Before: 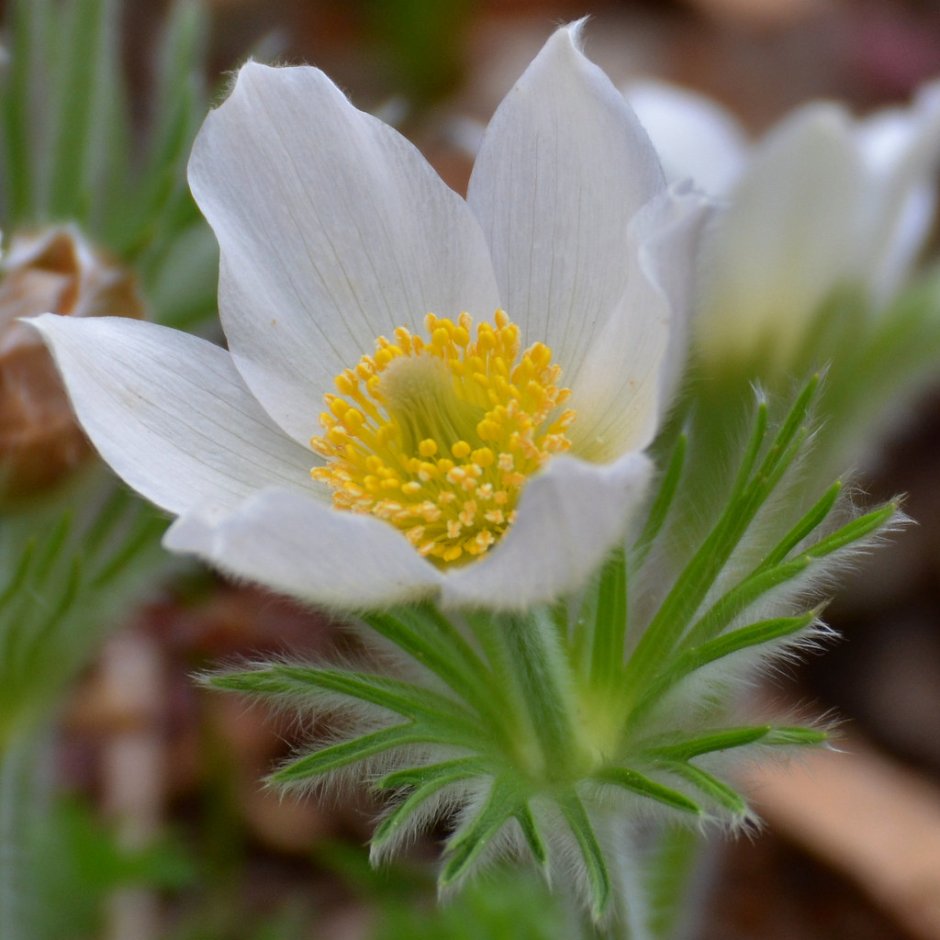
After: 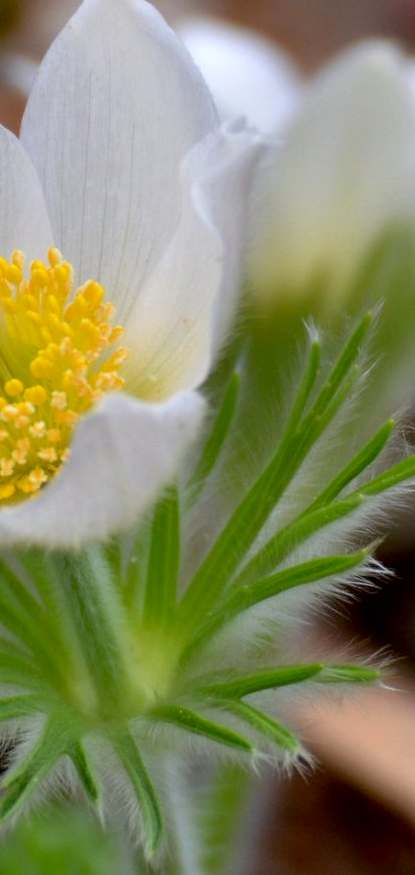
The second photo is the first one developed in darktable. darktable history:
crop: left 47.628%, top 6.643%, right 7.874%
exposure: black level correction 0.005, exposure 0.286 EV, compensate highlight preservation false
